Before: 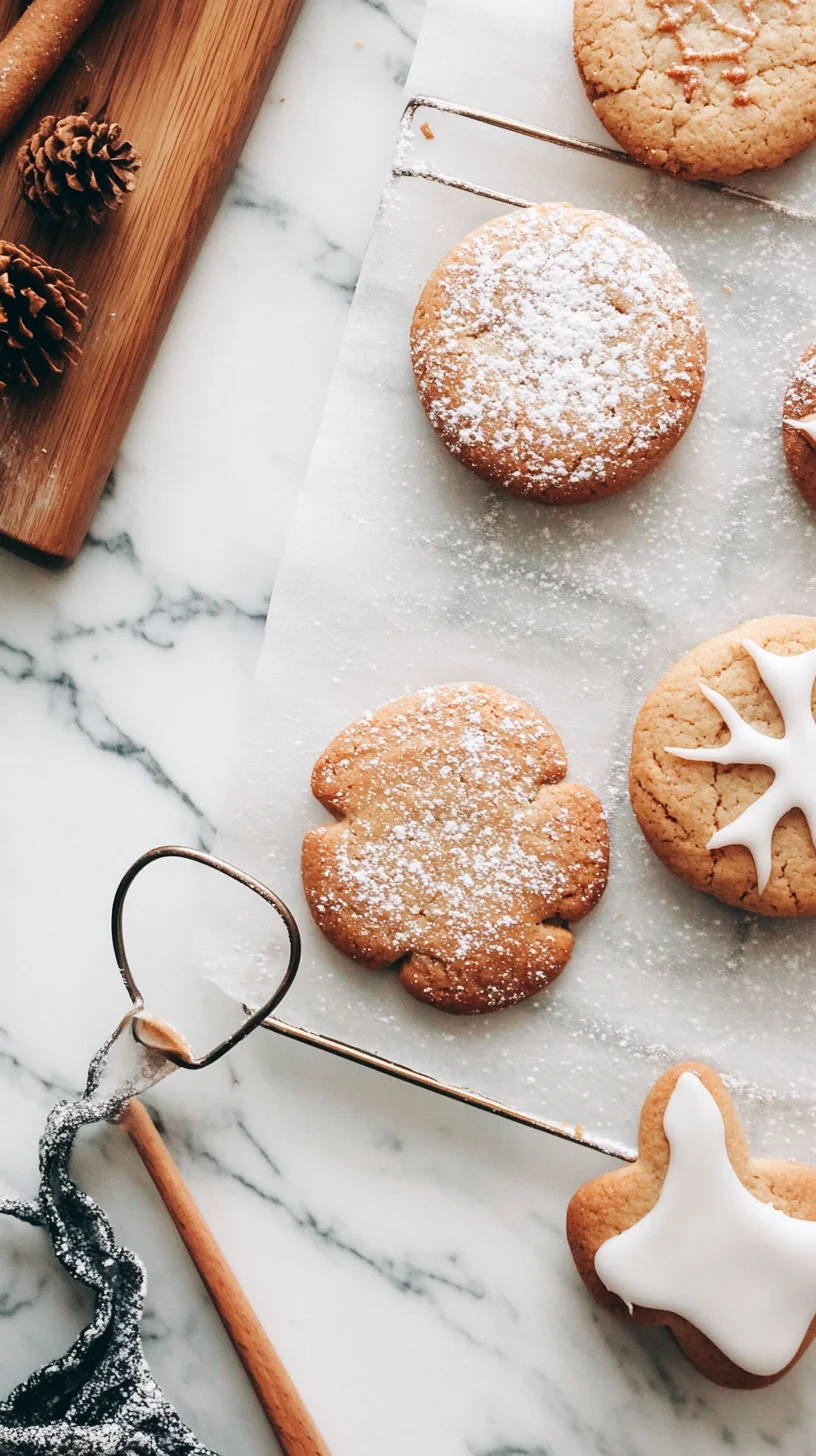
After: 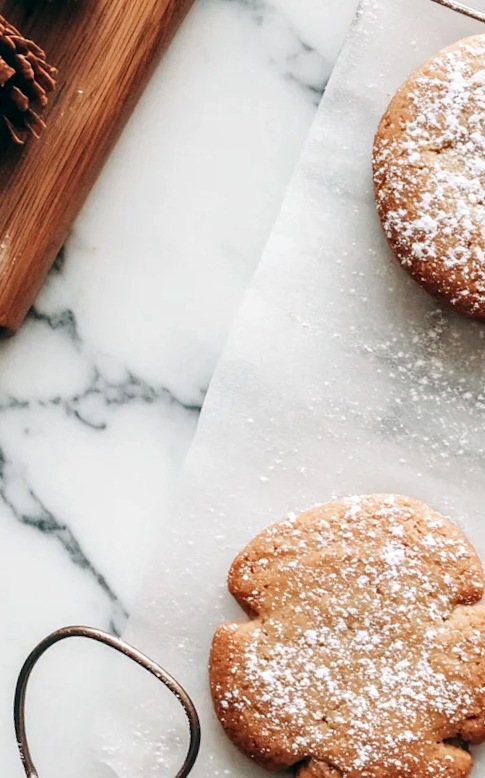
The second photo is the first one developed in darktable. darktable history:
crop and rotate: angle -6.05°, left 2.214%, top 6.657%, right 27.441%, bottom 30.101%
local contrast: detail 130%
